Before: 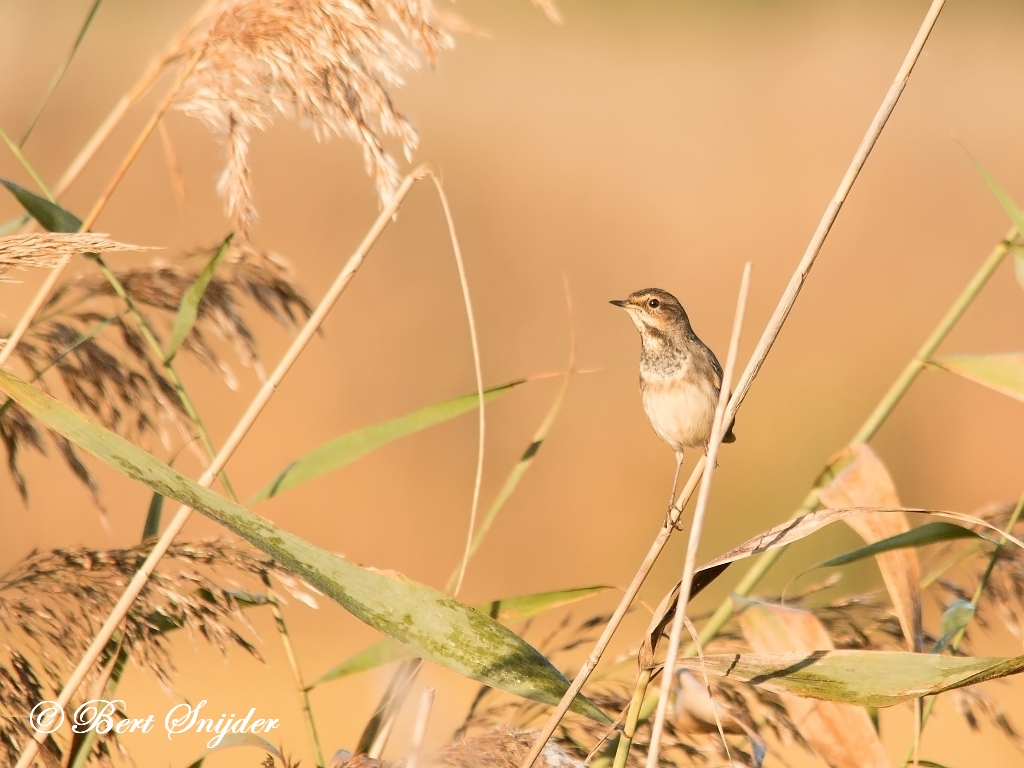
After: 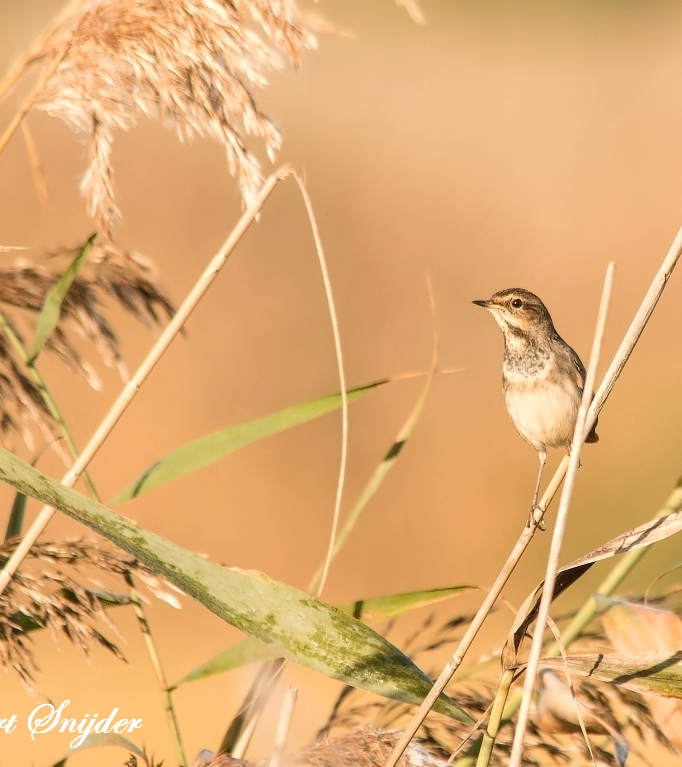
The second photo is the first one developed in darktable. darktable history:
crop and rotate: left 13.409%, right 19.924%
local contrast: on, module defaults
